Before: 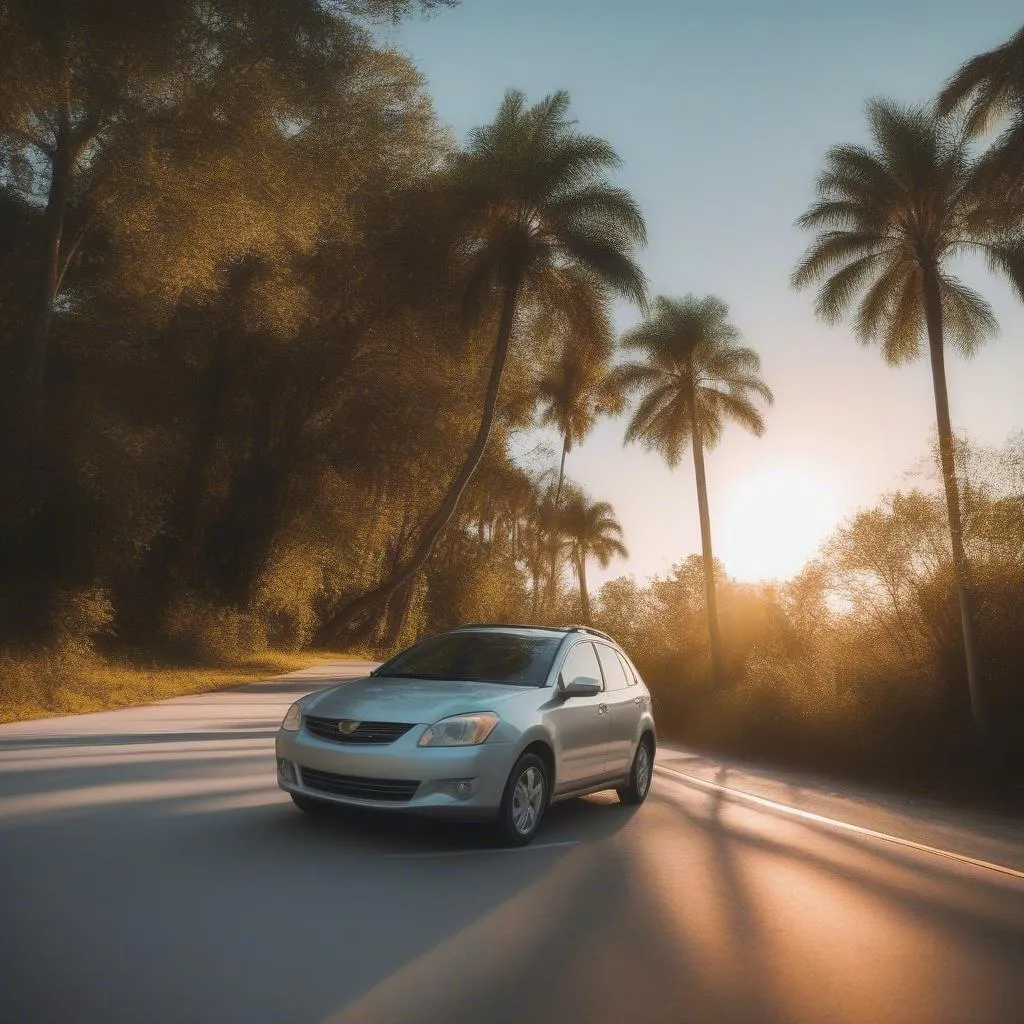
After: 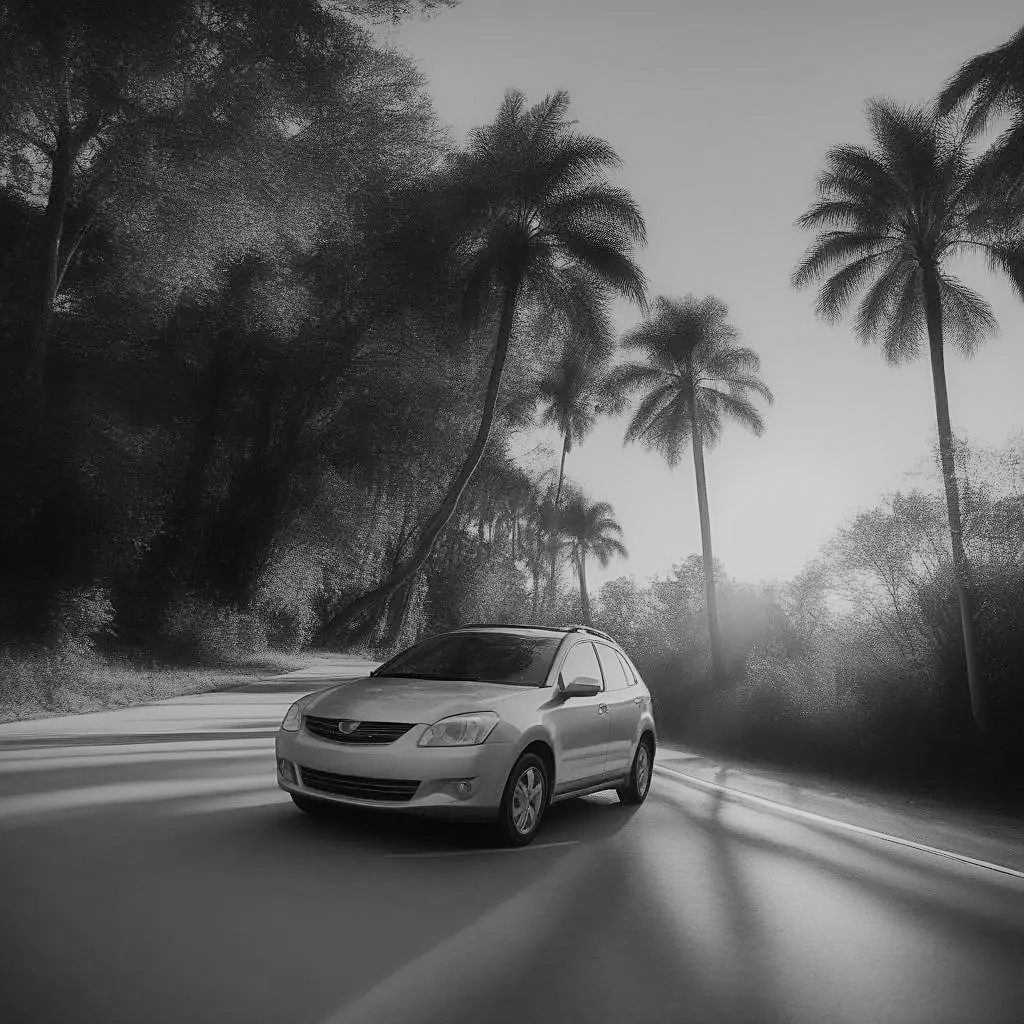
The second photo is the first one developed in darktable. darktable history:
contrast brightness saturation: saturation -0.982
filmic rgb: black relative exposure -7.65 EV, white relative exposure 4.56 EV, hardness 3.61, add noise in highlights 0.002, preserve chrominance no, color science v3 (2019), use custom middle-gray values true, contrast in highlights soft
sharpen: on, module defaults
